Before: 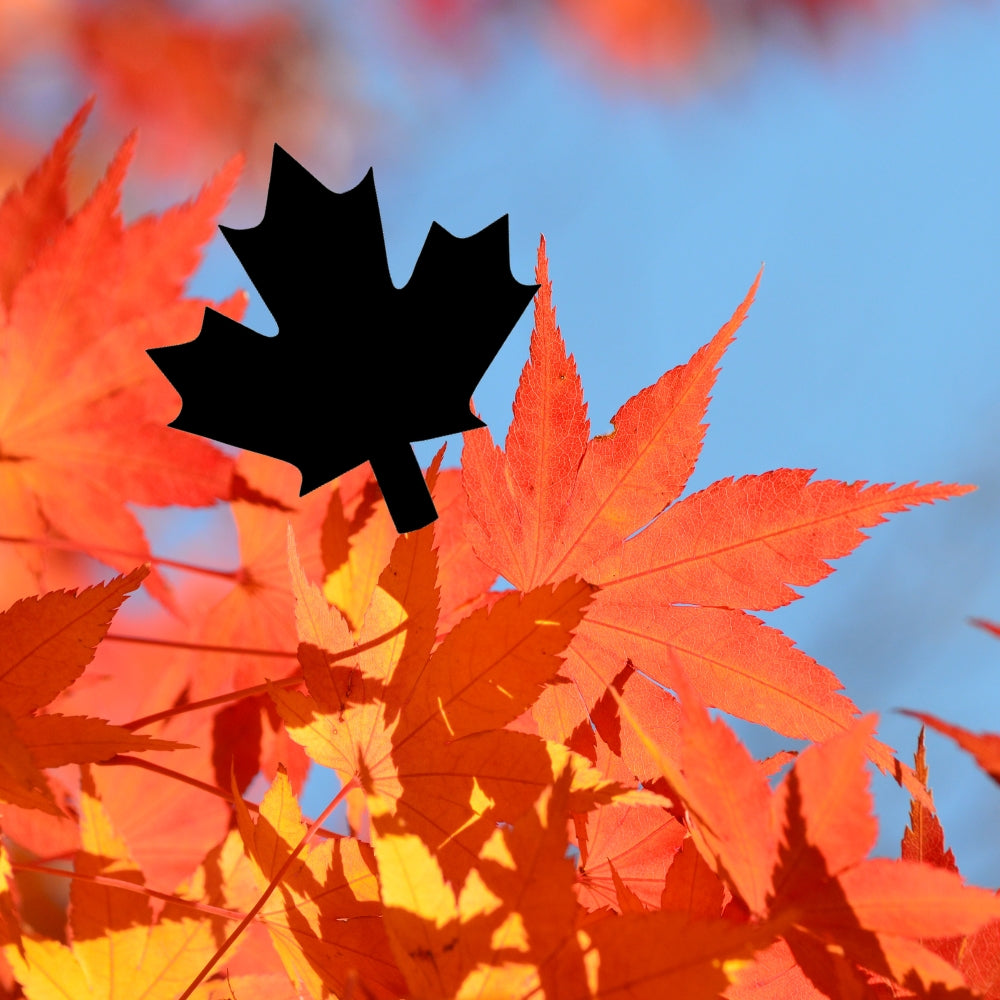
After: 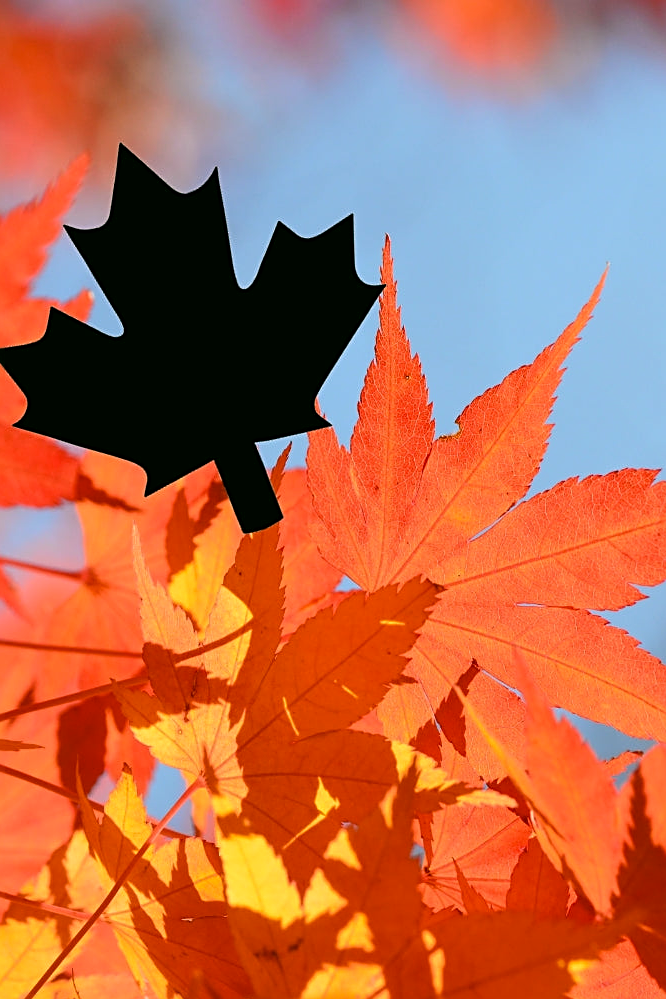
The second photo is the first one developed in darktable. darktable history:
crop and rotate: left 15.546%, right 17.787%
color correction: highlights a* 4.02, highlights b* 4.98, shadows a* -7.55, shadows b* 4.98
sharpen: on, module defaults
shadows and highlights: shadows 0, highlights 40
